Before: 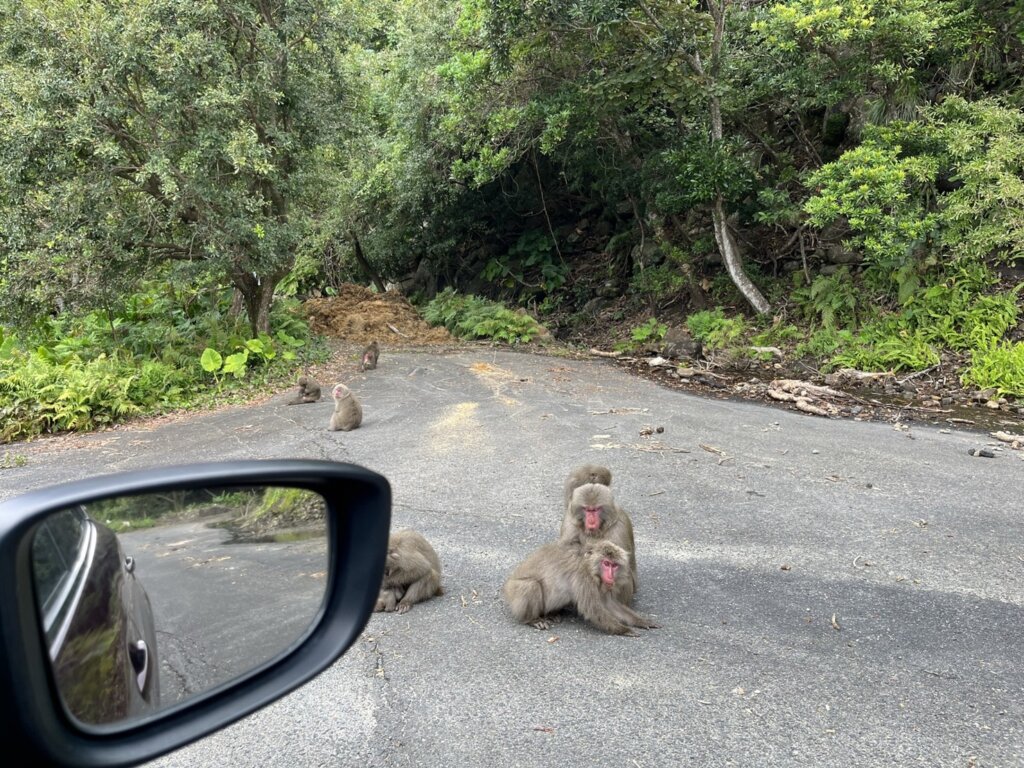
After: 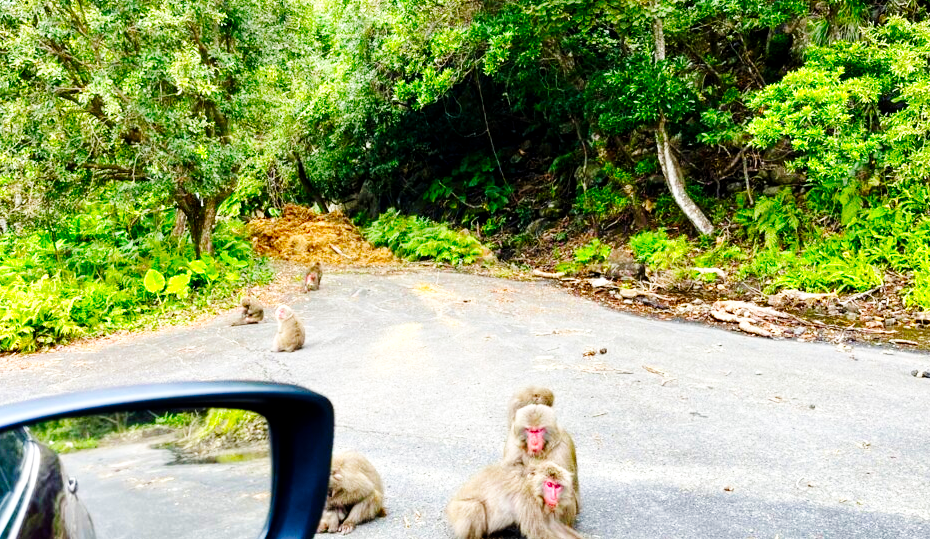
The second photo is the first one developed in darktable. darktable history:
color contrast: green-magenta contrast 1.55, blue-yellow contrast 1.83
crop: left 5.596%, top 10.314%, right 3.534%, bottom 19.395%
base curve: curves: ch0 [(0, 0) (0, 0) (0.002, 0.001) (0.008, 0.003) (0.019, 0.011) (0.037, 0.037) (0.064, 0.11) (0.102, 0.232) (0.152, 0.379) (0.216, 0.524) (0.296, 0.665) (0.394, 0.789) (0.512, 0.881) (0.651, 0.945) (0.813, 0.986) (1, 1)], preserve colors none
local contrast: highlights 100%, shadows 100%, detail 120%, midtone range 0.2
